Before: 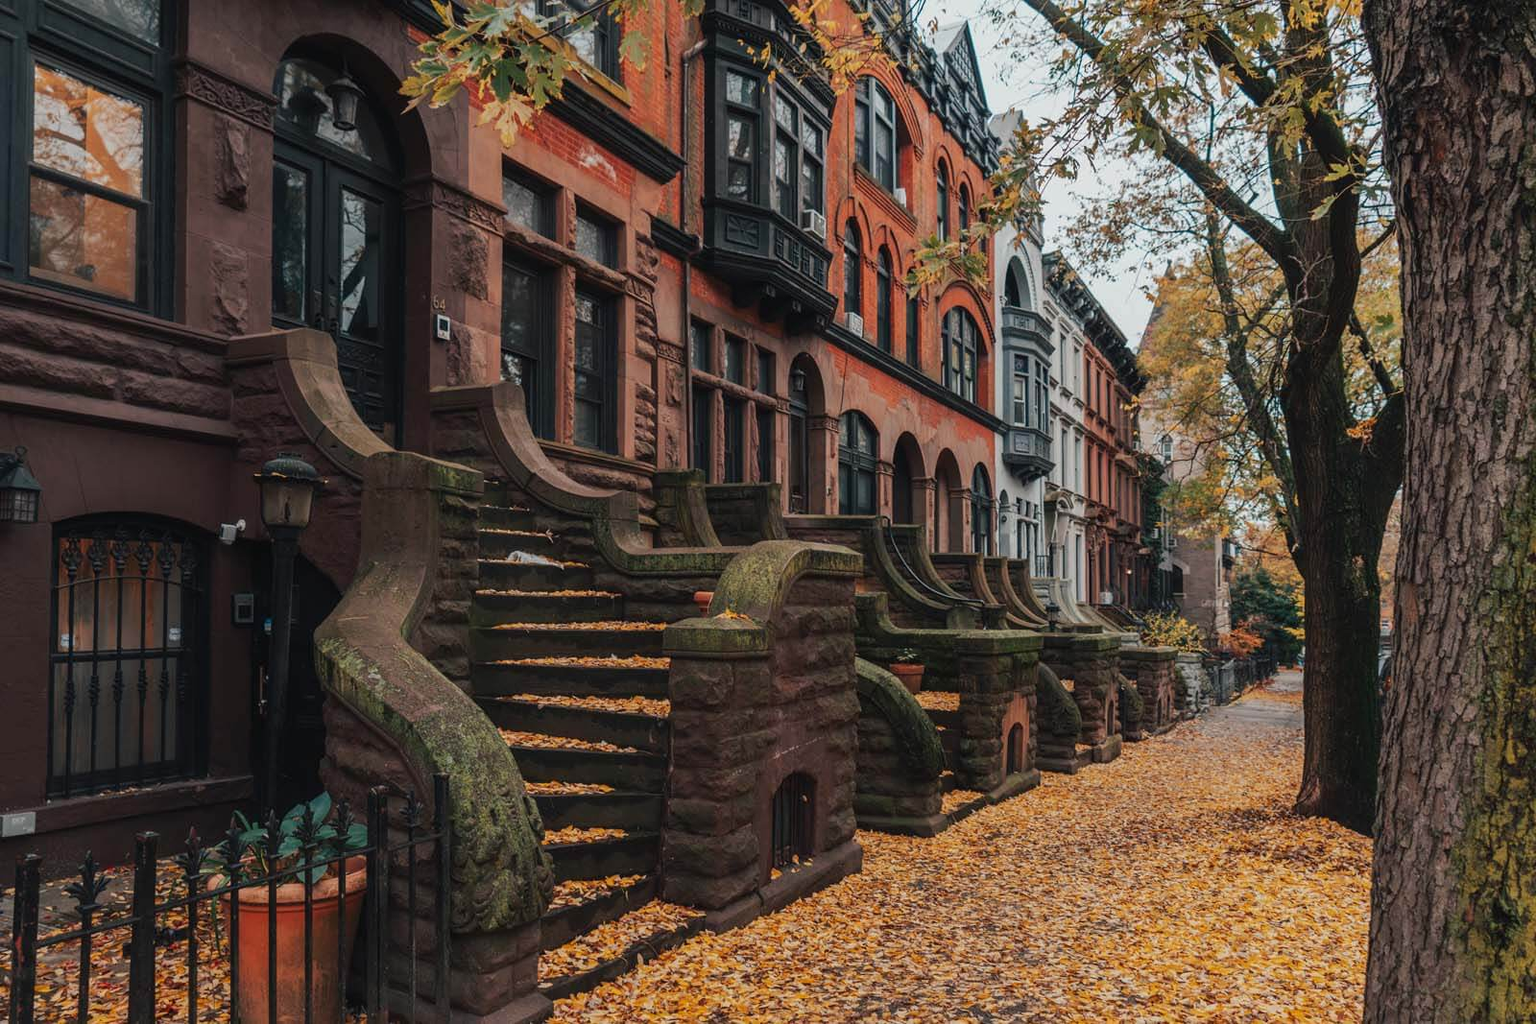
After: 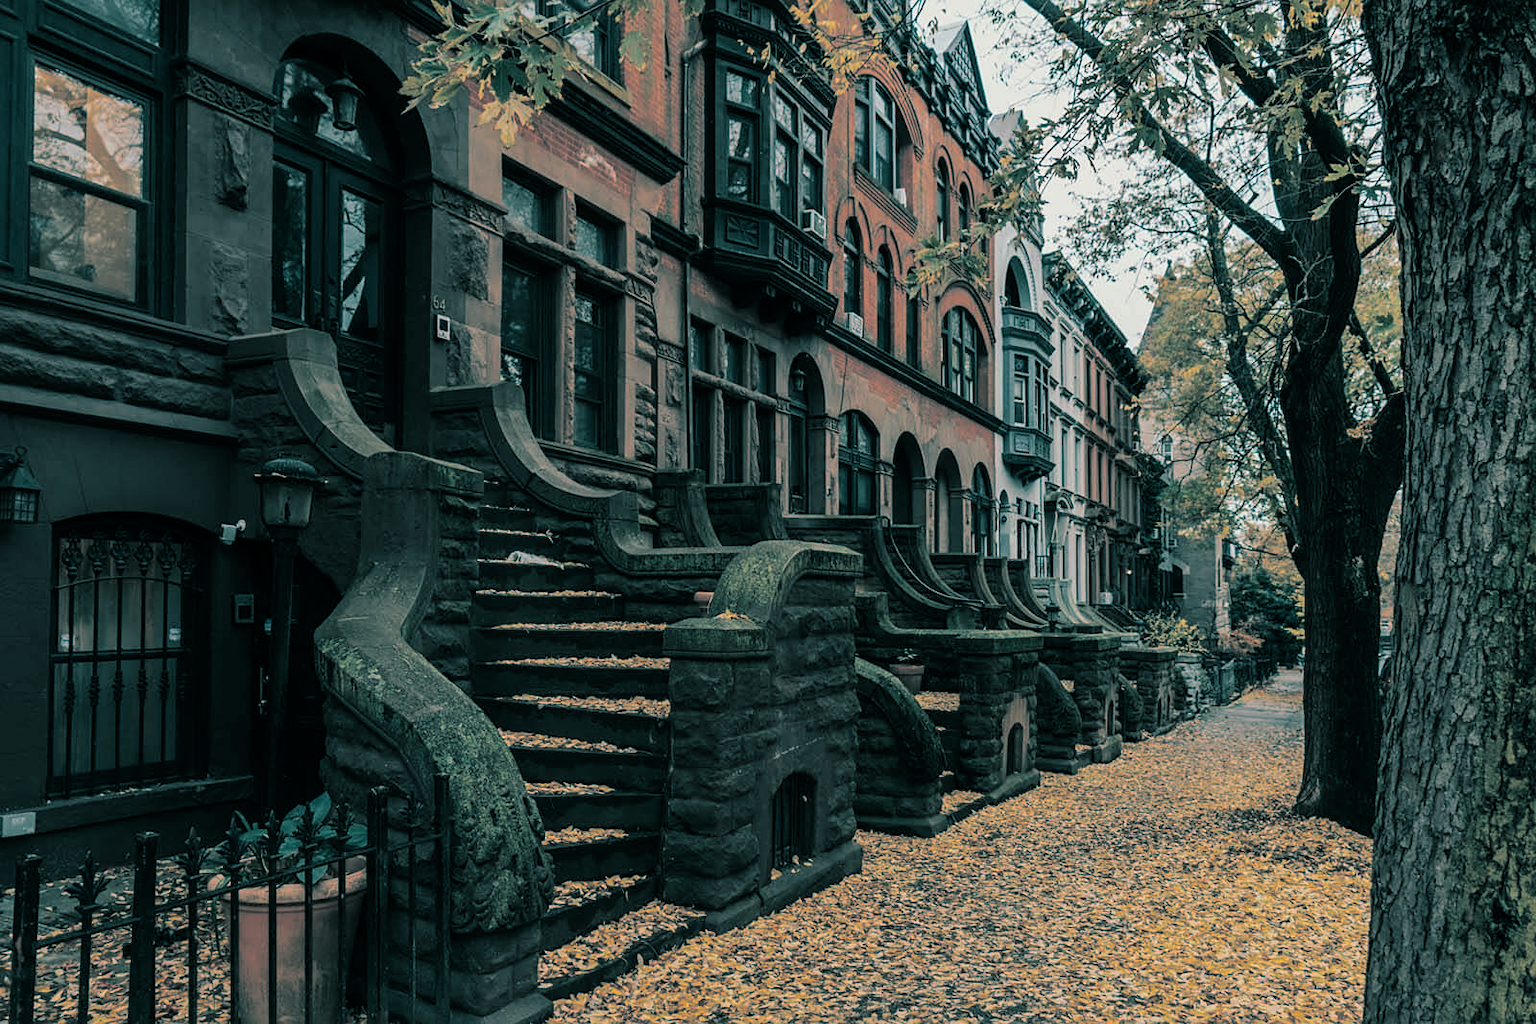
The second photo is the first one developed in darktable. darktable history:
filmic rgb: black relative exposure -12.8 EV, white relative exposure 2.8 EV, threshold 3 EV, target black luminance 0%, hardness 8.54, latitude 70.41%, contrast 1.133, shadows ↔ highlights balance -0.395%, color science v4 (2020), enable highlight reconstruction true
split-toning: shadows › hue 186.43°, highlights › hue 49.29°, compress 30.29%
sharpen: amount 0.2
